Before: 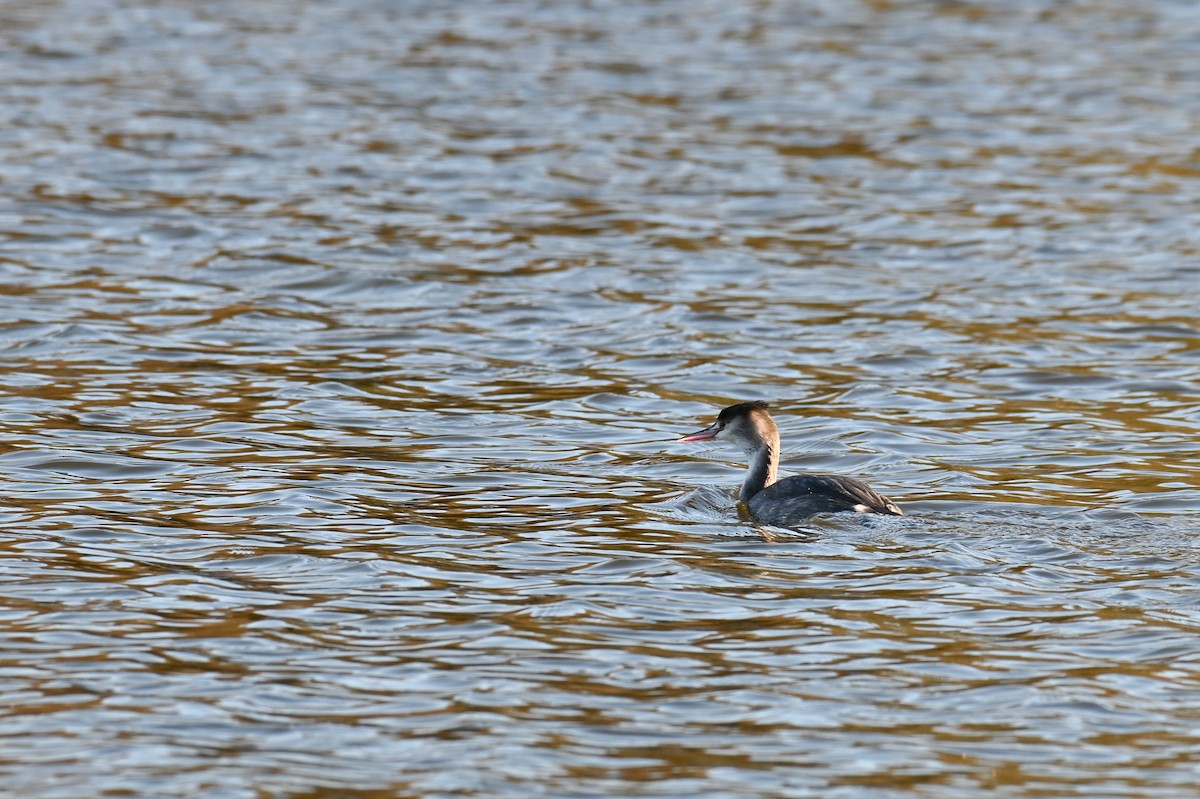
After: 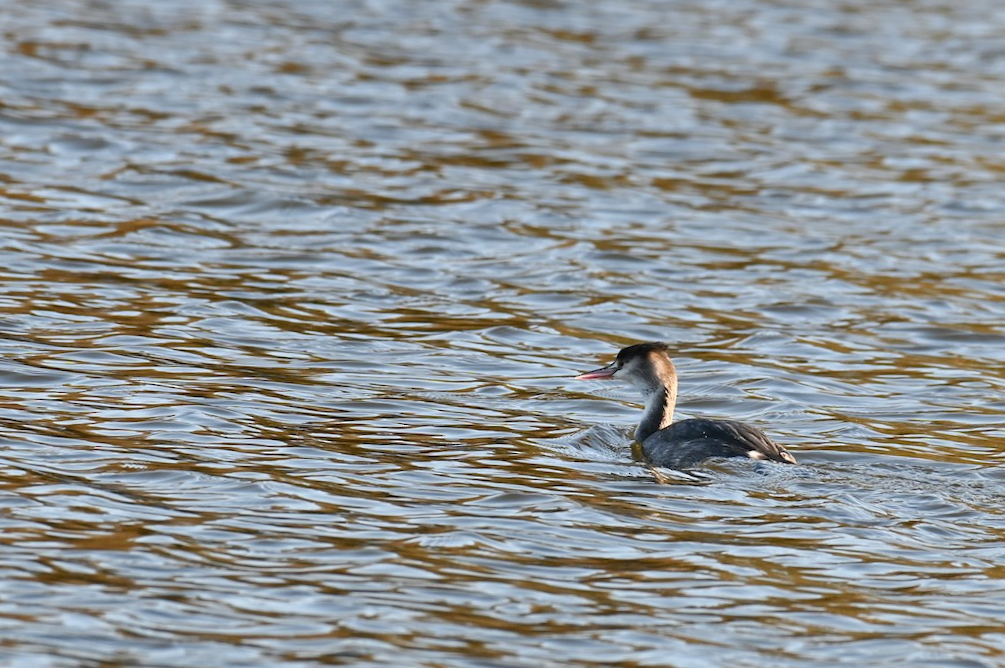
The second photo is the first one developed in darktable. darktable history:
crop and rotate: angle -3°, left 5.127%, top 5.18%, right 4.607%, bottom 4.623%
